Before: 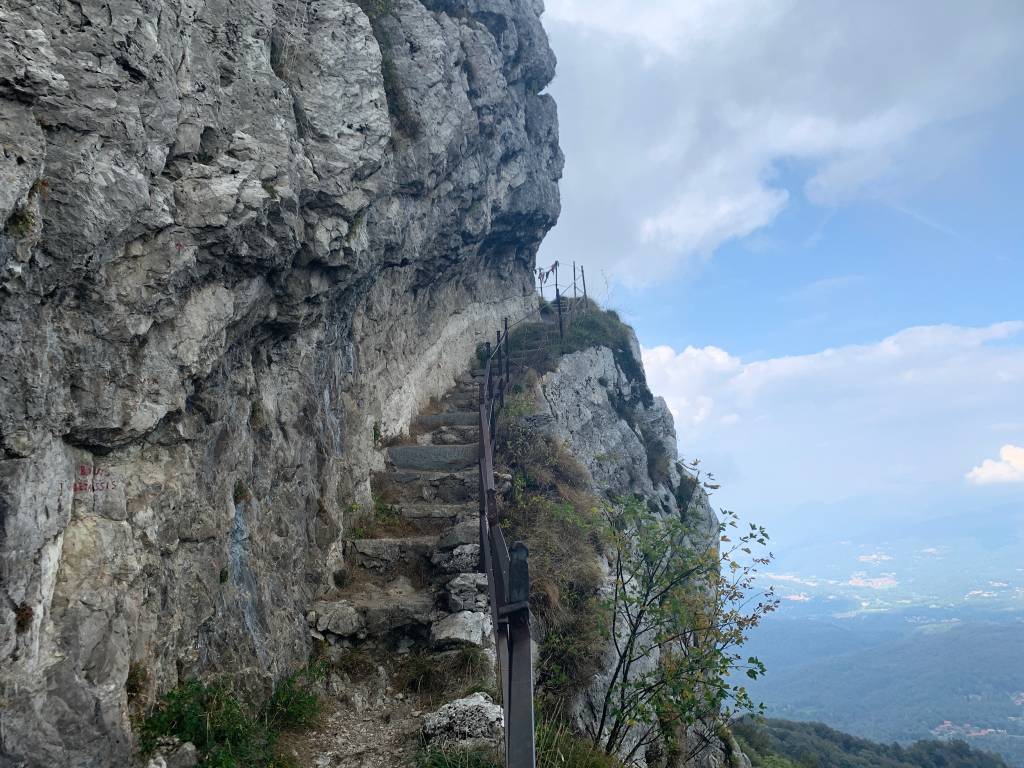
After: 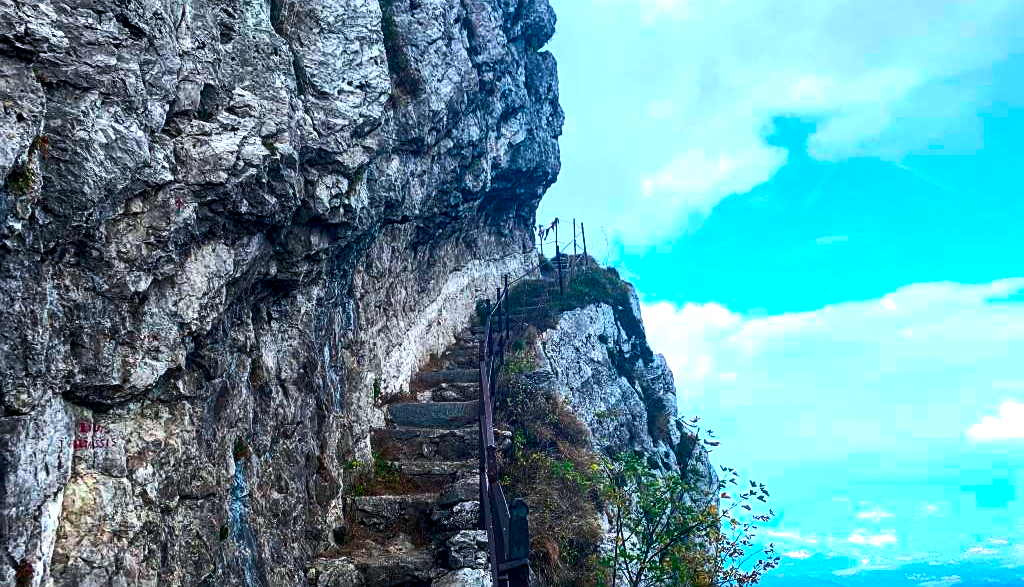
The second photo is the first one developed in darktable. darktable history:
color calibration: output R [0.946, 0.065, -0.013, 0], output G [-0.246, 1.264, -0.017, 0], output B [0.046, -0.098, 1.05, 0], illuminant custom, x 0.363, y 0.384, temperature 4522.43 K
exposure: black level correction 0, exposure 0.498 EV, compensate highlight preservation false
local contrast: detail 130%
sharpen: on, module defaults
crop: top 5.669%, bottom 17.839%
color balance rgb: highlights gain › luminance 6.27%, highlights gain › chroma 2.554%, highlights gain › hue 90.45°, perceptual saturation grading › global saturation 30.409%, perceptual brilliance grading › highlights 3.863%, perceptual brilliance grading › mid-tones -17.673%, perceptual brilliance grading › shadows -41.663%
contrast brightness saturation: contrast 0.173, saturation 0.304
